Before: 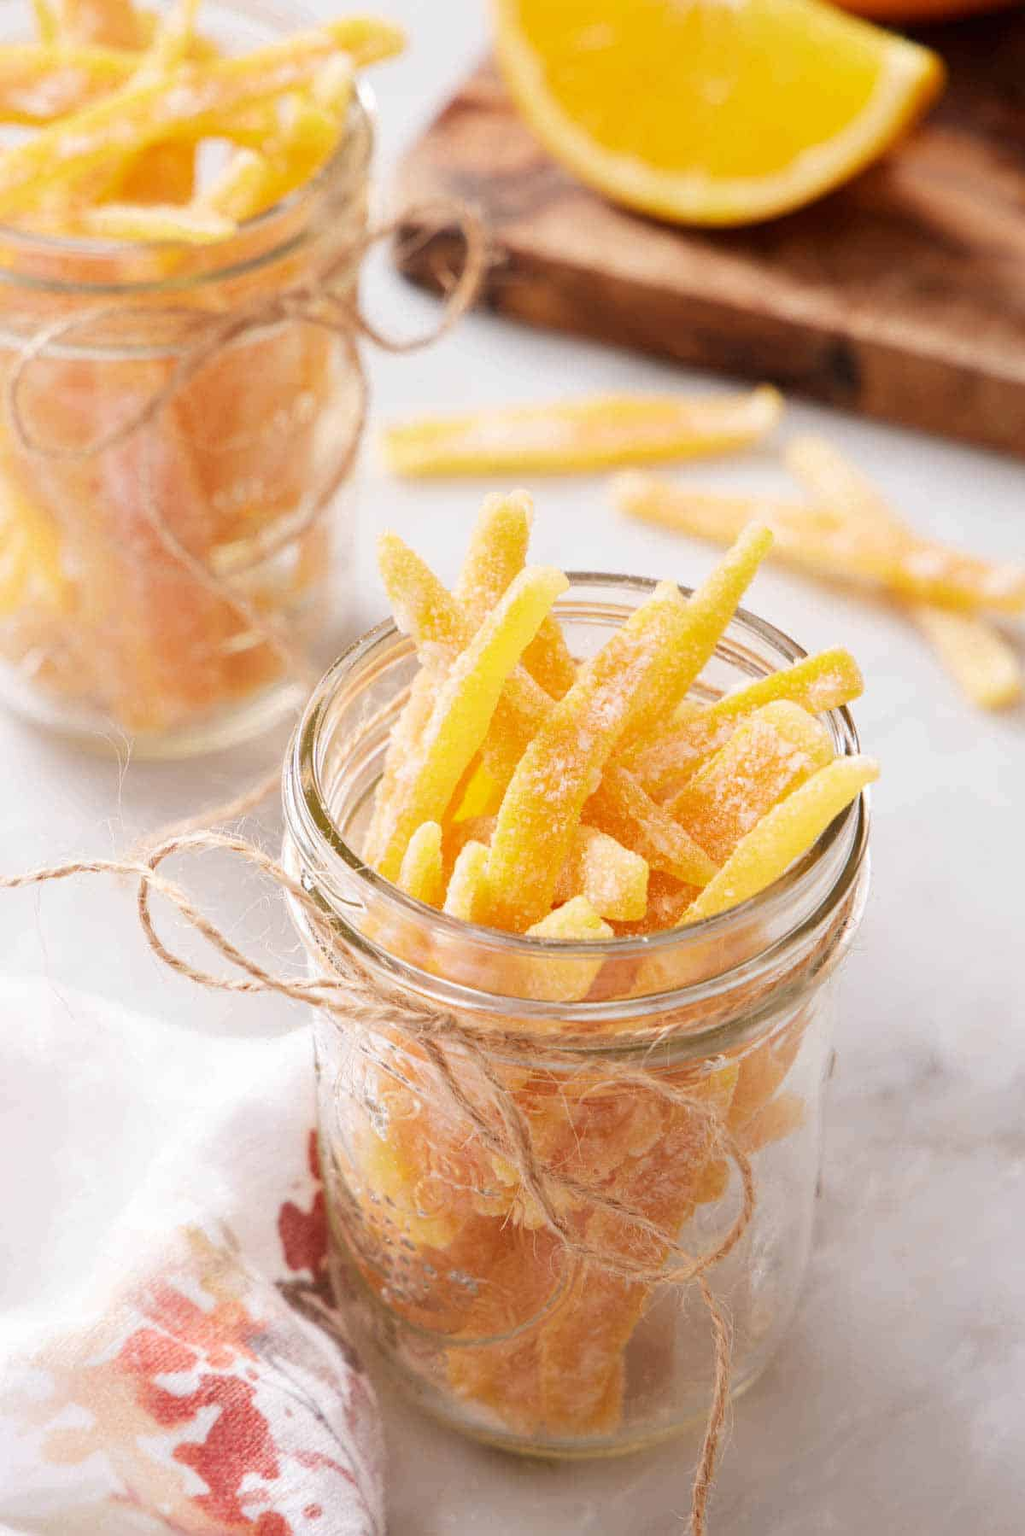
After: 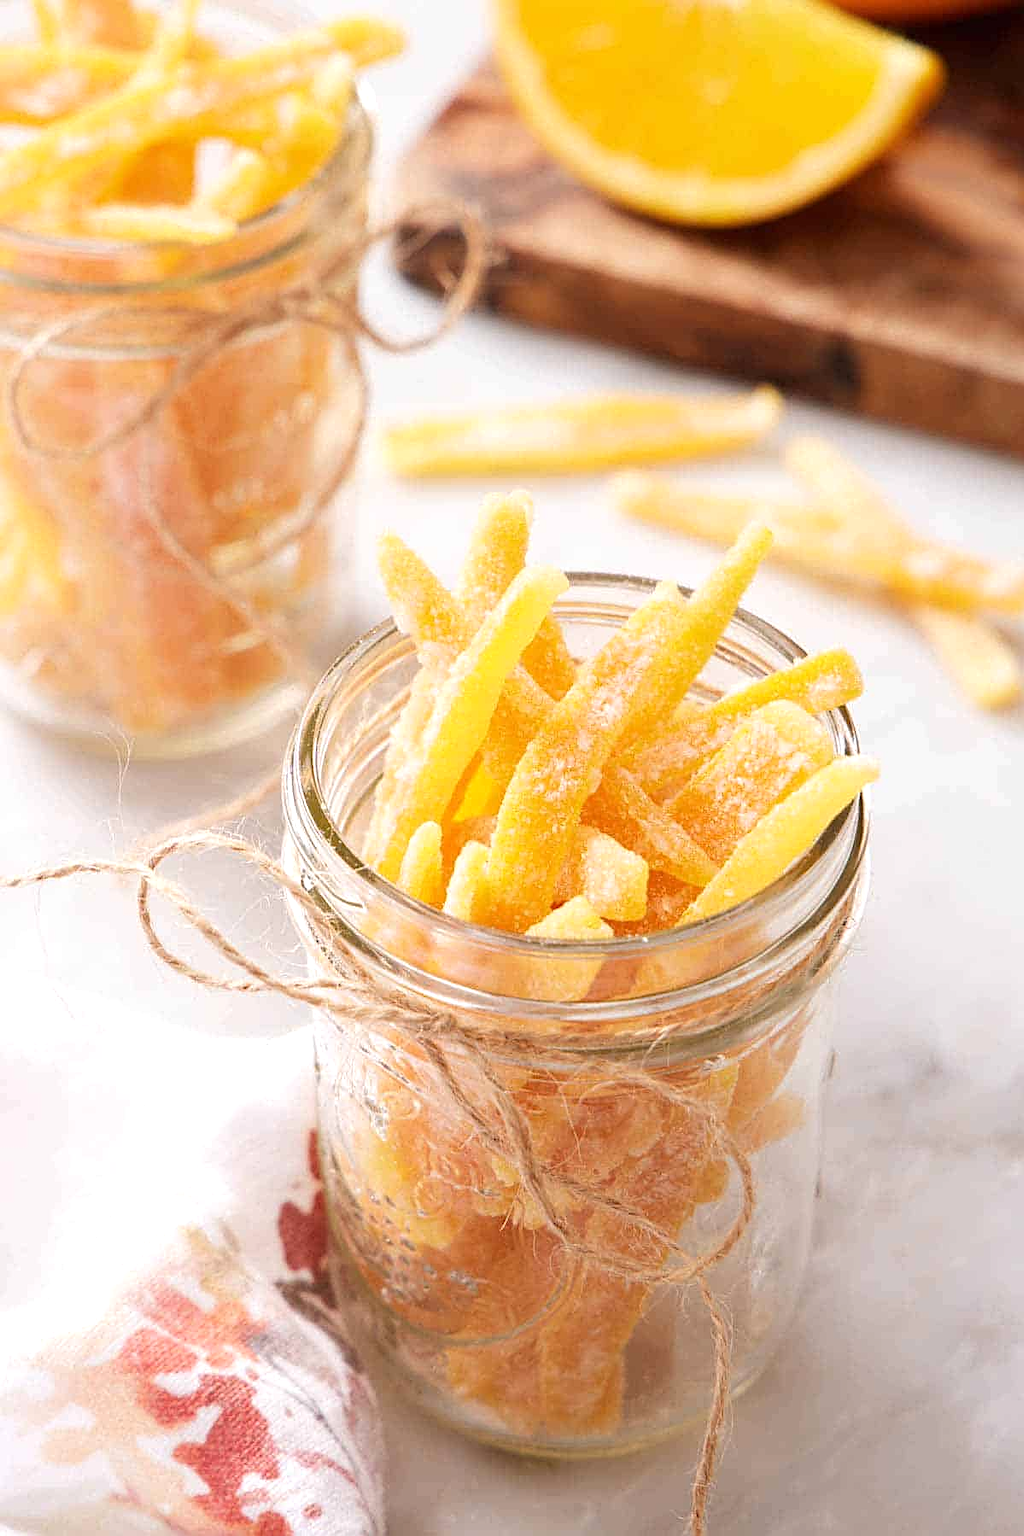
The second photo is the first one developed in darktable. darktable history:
exposure: exposure 0.2 EV, compensate exposure bias true, compensate highlight preservation false
sharpen: on, module defaults
